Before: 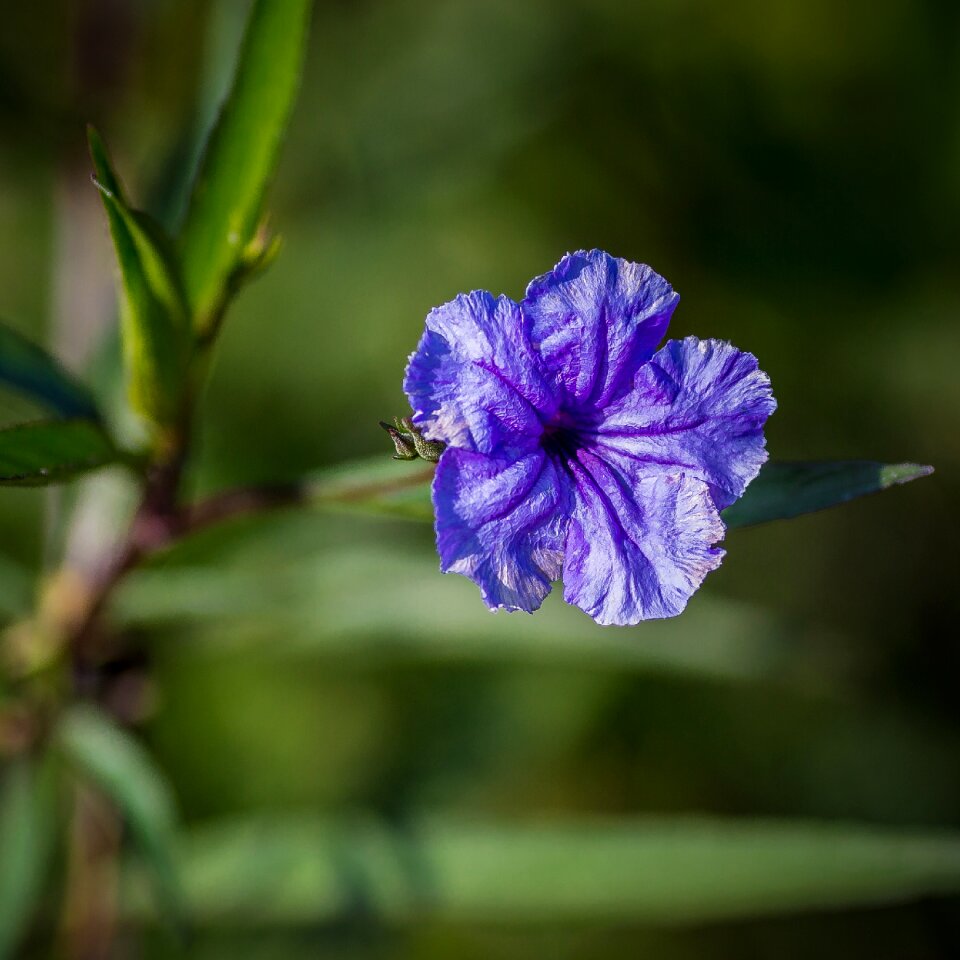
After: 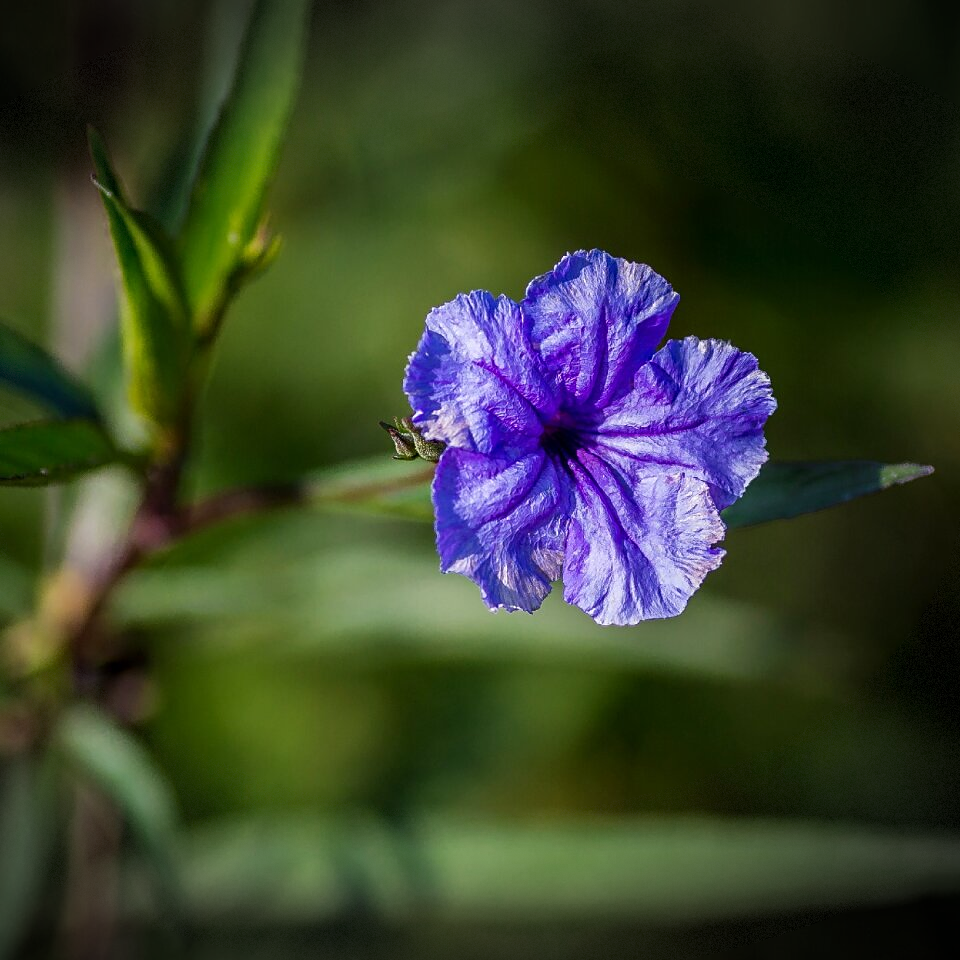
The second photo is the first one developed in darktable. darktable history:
sharpen: amount 0.213
vignetting: fall-off start 100.43%, width/height ratio 1.308, dithering 8-bit output
